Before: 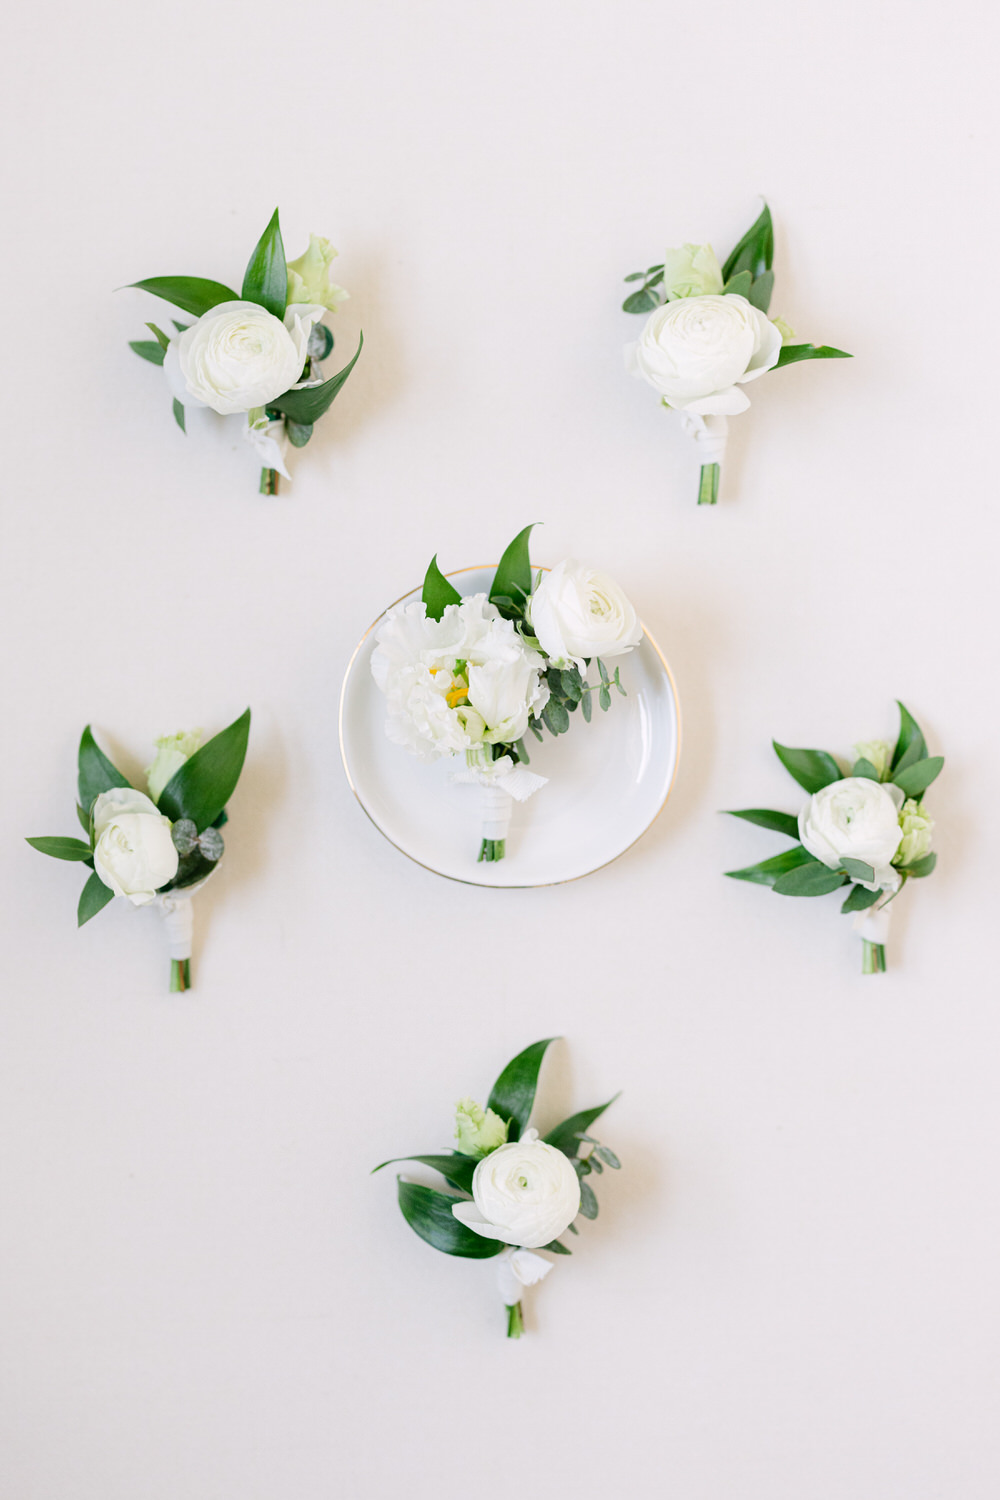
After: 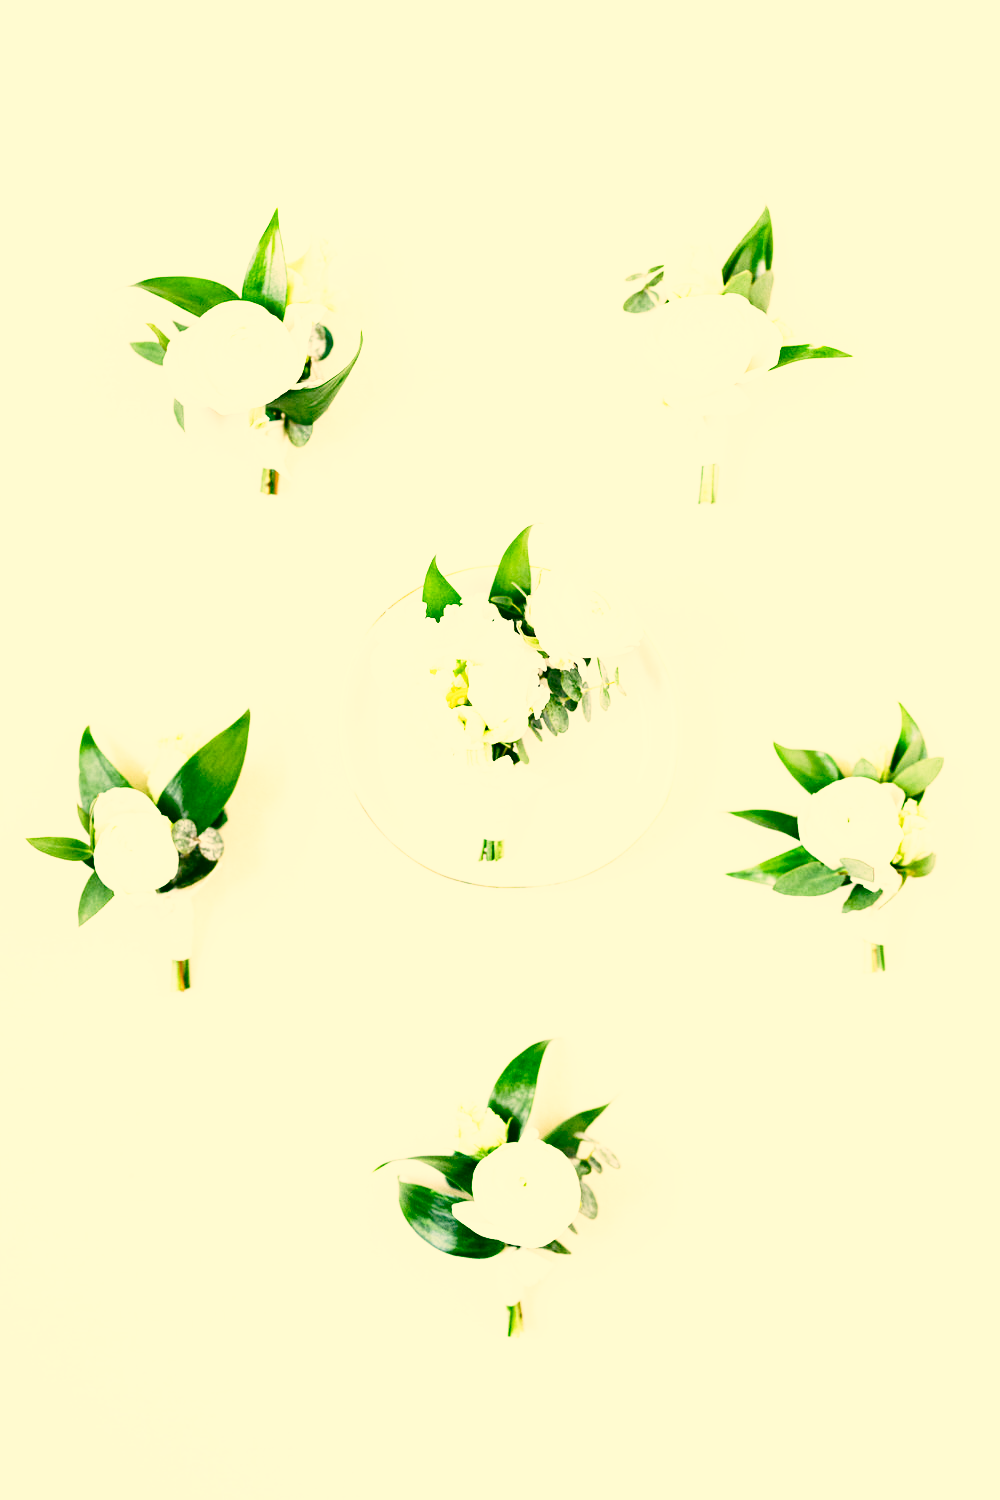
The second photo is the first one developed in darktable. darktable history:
base curve: curves: ch0 [(0, 0) (0.026, 0.03) (0.109, 0.232) (0.351, 0.748) (0.669, 0.968) (1, 1)], preserve colors none
tone equalizer: edges refinement/feathering 500, mask exposure compensation -1.57 EV, preserve details no
color correction: highlights a* 5.07, highlights b* 24.41, shadows a* -15.96, shadows b* 3.95
exposure: black level correction 0.001, exposure 0.499 EV, compensate exposure bias true, compensate highlight preservation false
color balance rgb: shadows lift › luminance 0.71%, shadows lift › chroma 6.833%, shadows lift › hue 301.26°, linear chroma grading › shadows -6.953%, linear chroma grading › highlights -7.427%, linear chroma grading › global chroma -10.21%, linear chroma grading › mid-tones -8.413%, perceptual saturation grading › global saturation 20%, perceptual saturation grading › highlights -25.468%, perceptual saturation grading › shadows 50.29%, global vibrance 20%
shadows and highlights: shadows 36.96, highlights -27.41, soften with gaussian
